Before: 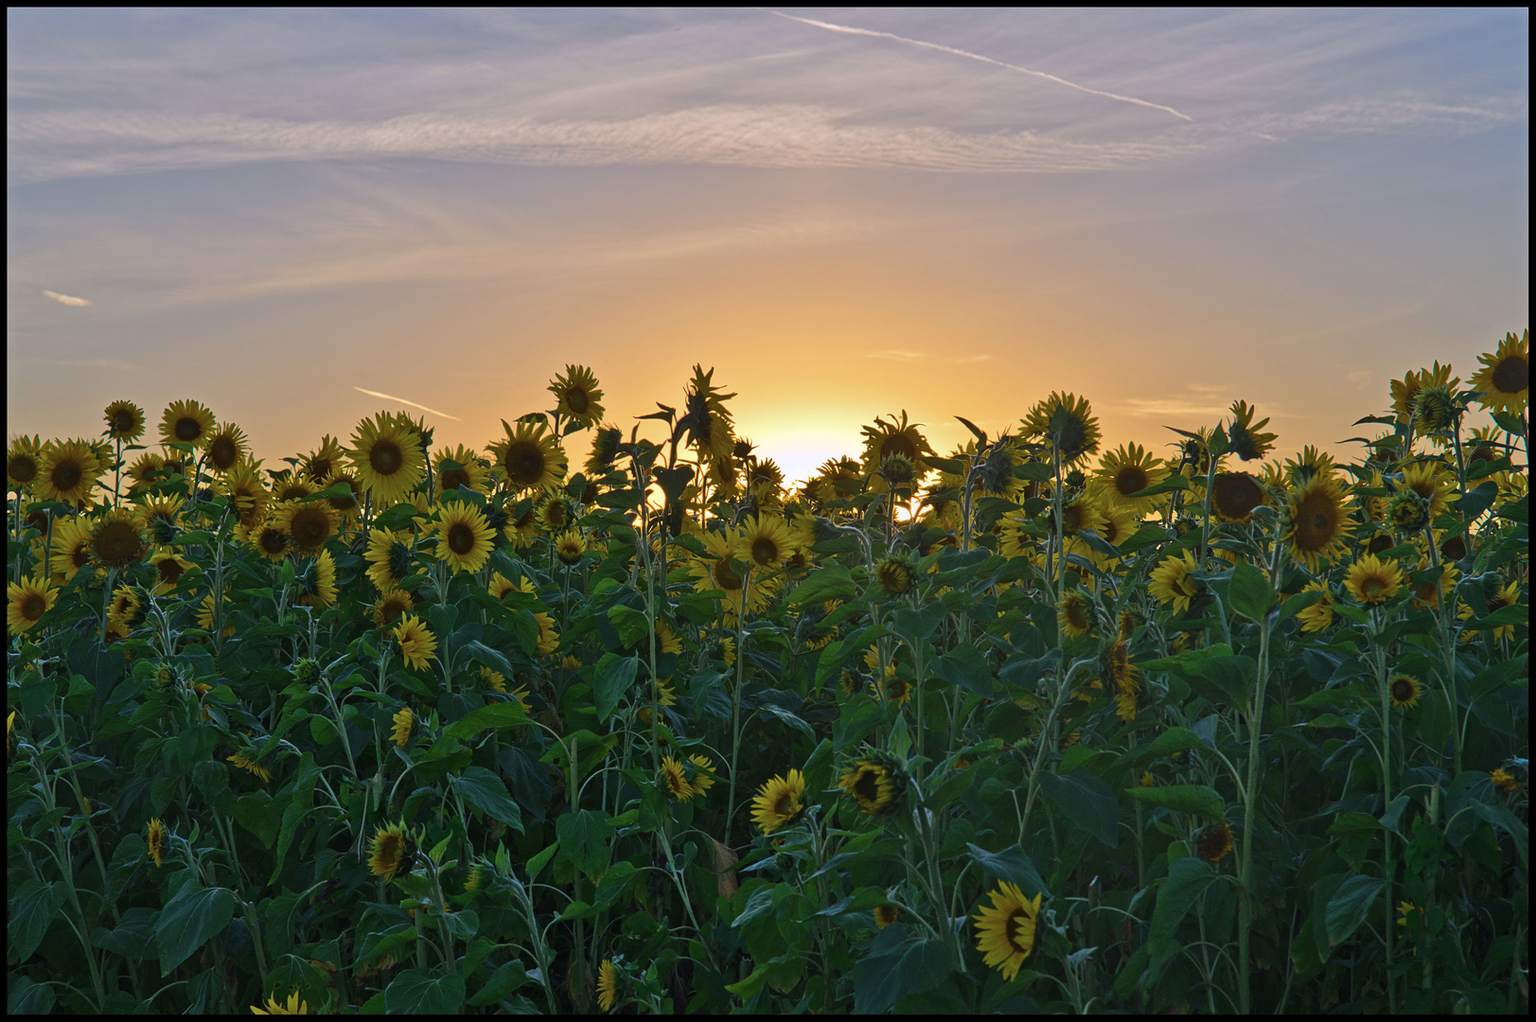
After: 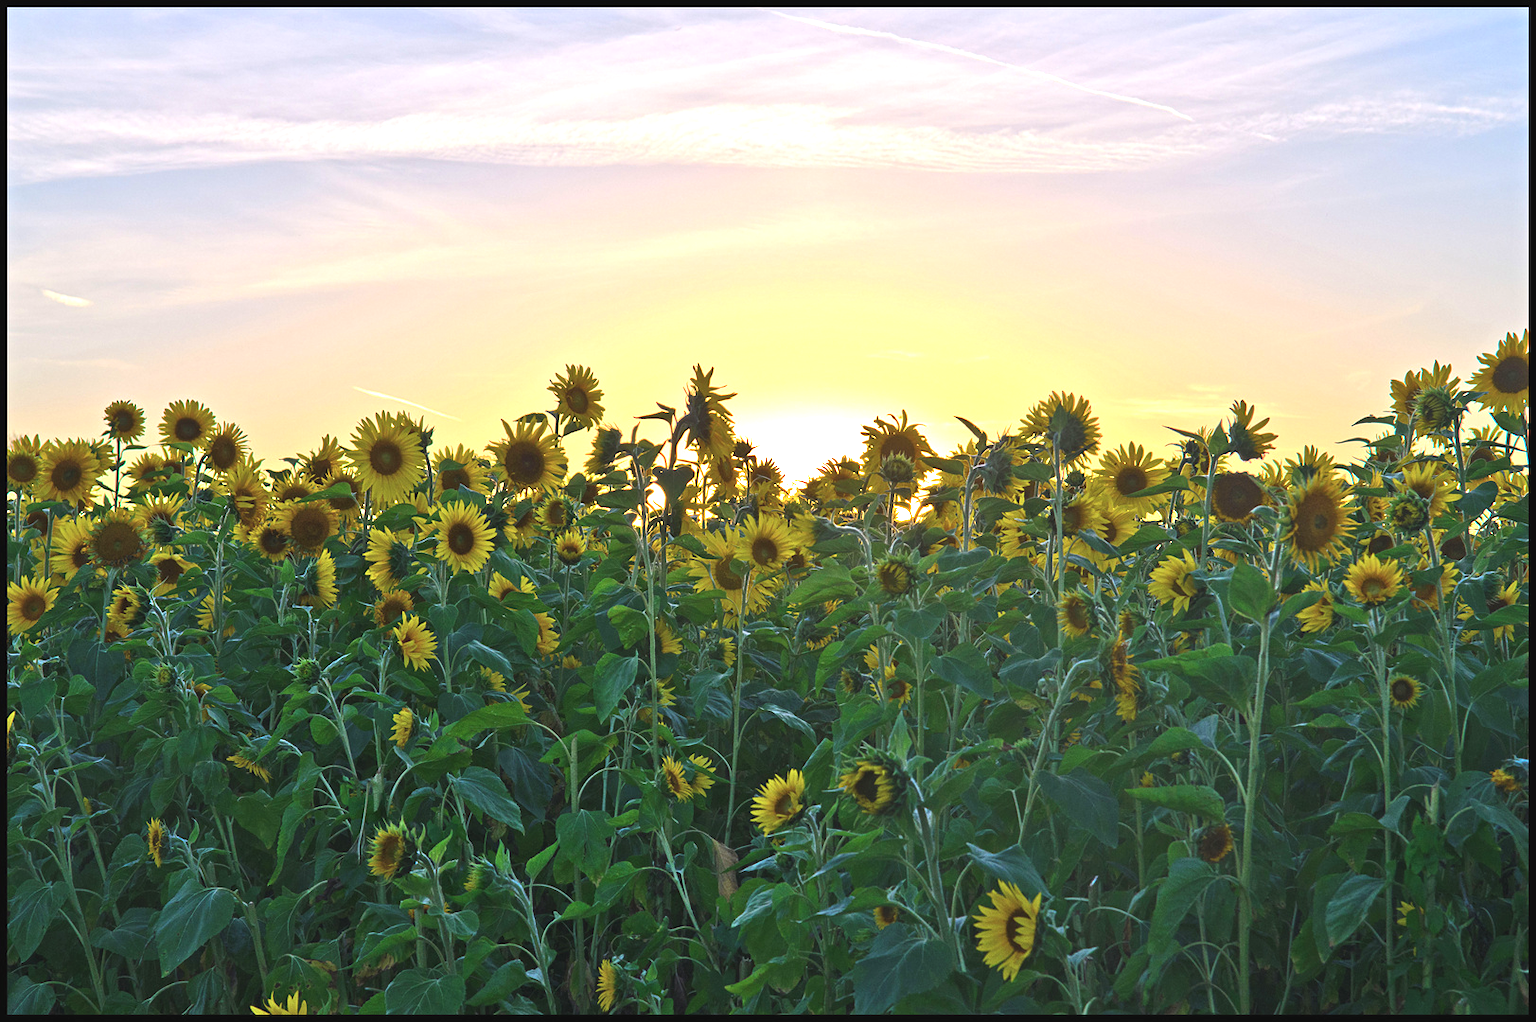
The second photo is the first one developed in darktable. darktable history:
exposure: black level correction -0.002, exposure 1.327 EV, compensate highlight preservation false
